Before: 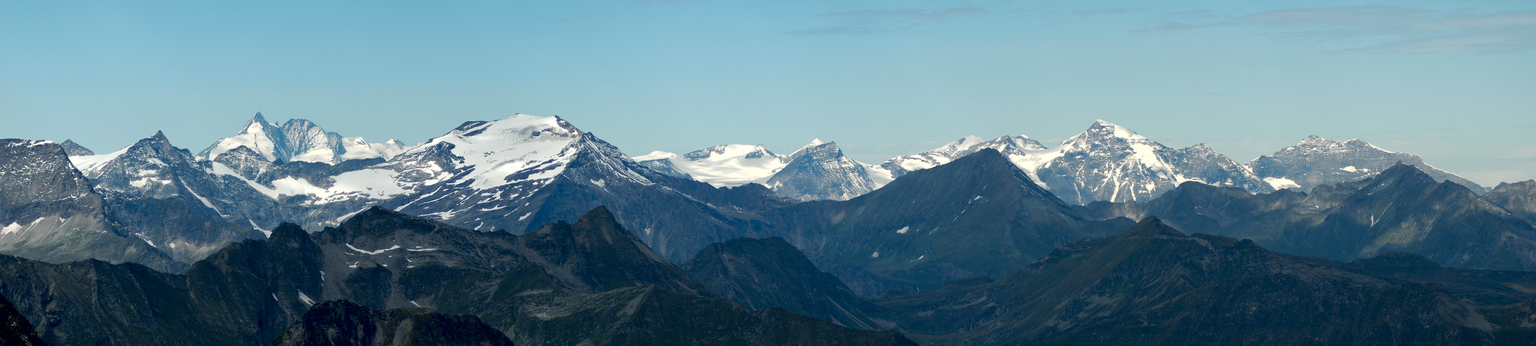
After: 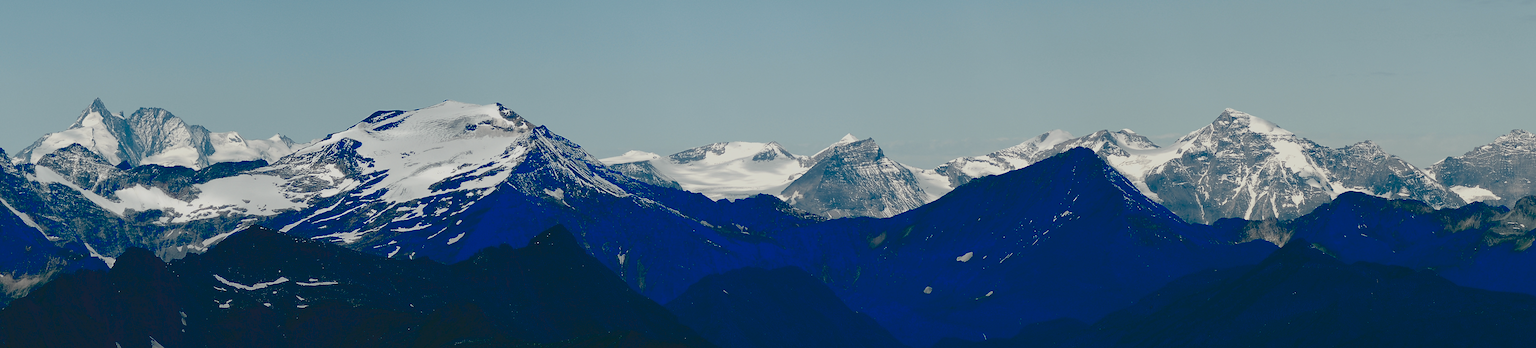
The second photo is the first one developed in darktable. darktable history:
sharpen: radius 1.421, amount 1.248, threshold 0.659
crop and rotate: left 12.149%, top 11.389%, right 13.572%, bottom 13.814%
contrast brightness saturation: contrast -0.253, saturation -0.437
exposure: black level correction 0.099, exposure -0.095 EV, compensate highlight preservation false
